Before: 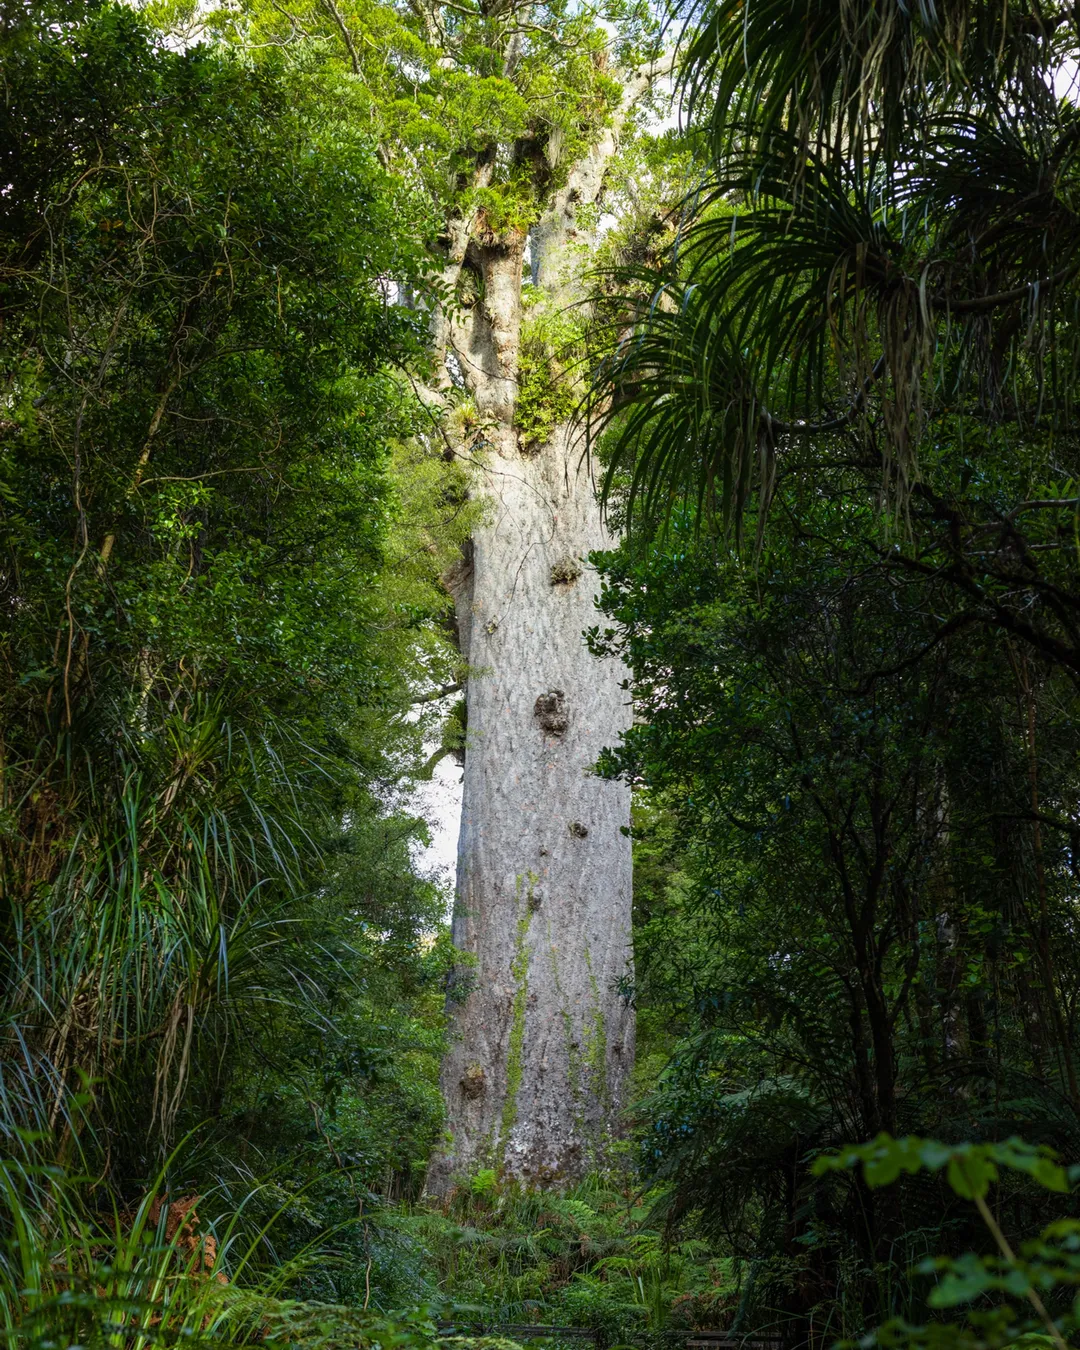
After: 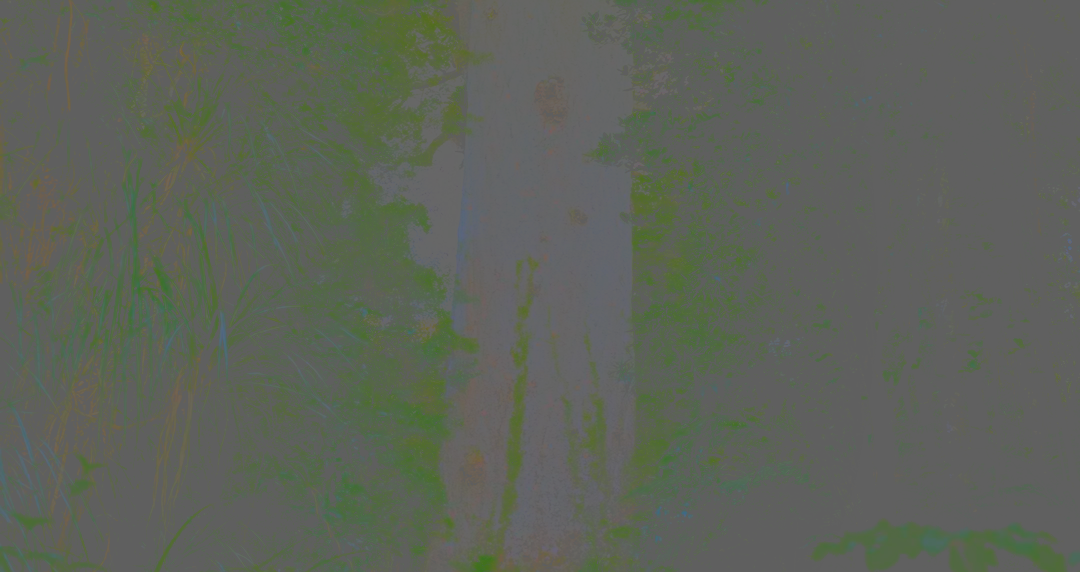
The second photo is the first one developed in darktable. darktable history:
filmic rgb: black relative exposure -5.13 EV, white relative exposure 4 EV, hardness 2.9, contrast 1.3, highlights saturation mix -28.5%, preserve chrominance RGB euclidean norm, color science v5 (2021), contrast in shadows safe, contrast in highlights safe
contrast brightness saturation: contrast -0.972, brightness -0.157, saturation 0.746
crop: top 45.49%, bottom 12.135%
exposure: exposure 0.693 EV, compensate highlight preservation false
local contrast: on, module defaults
sharpen: on, module defaults
shadows and highlights: highlights color adjustment 55.97%, soften with gaussian
